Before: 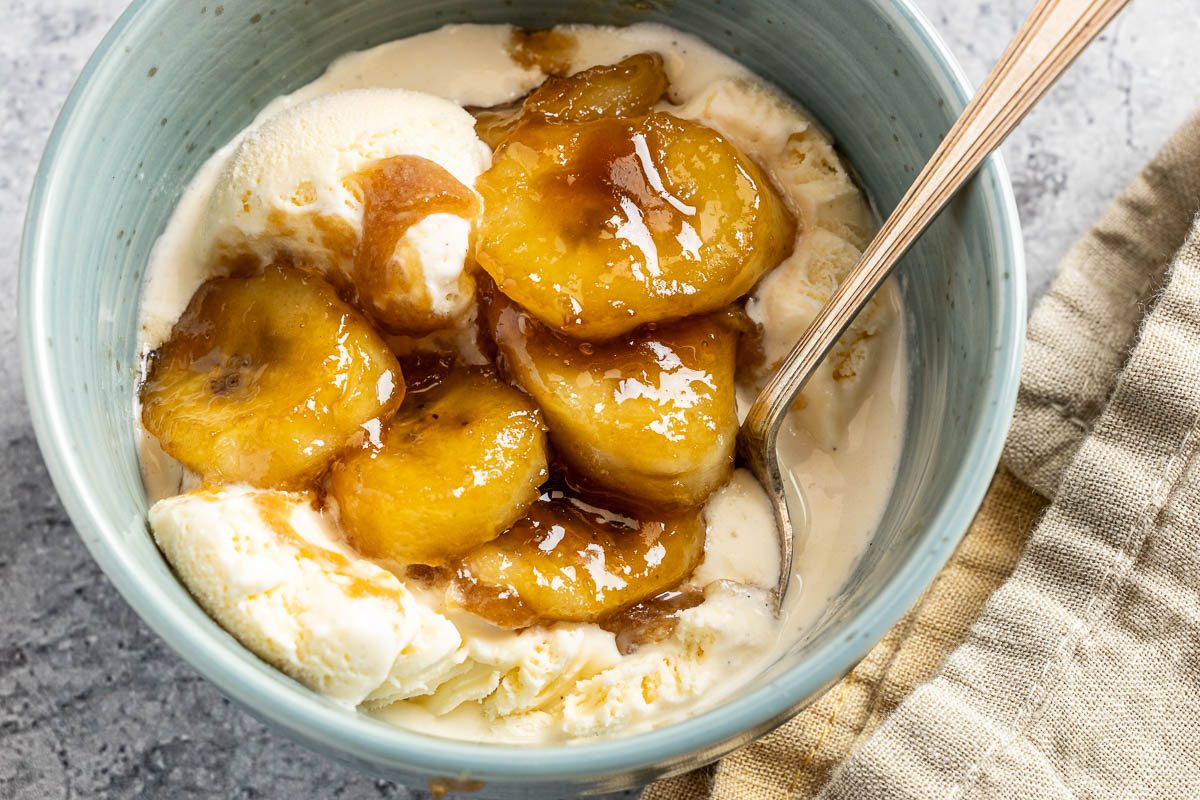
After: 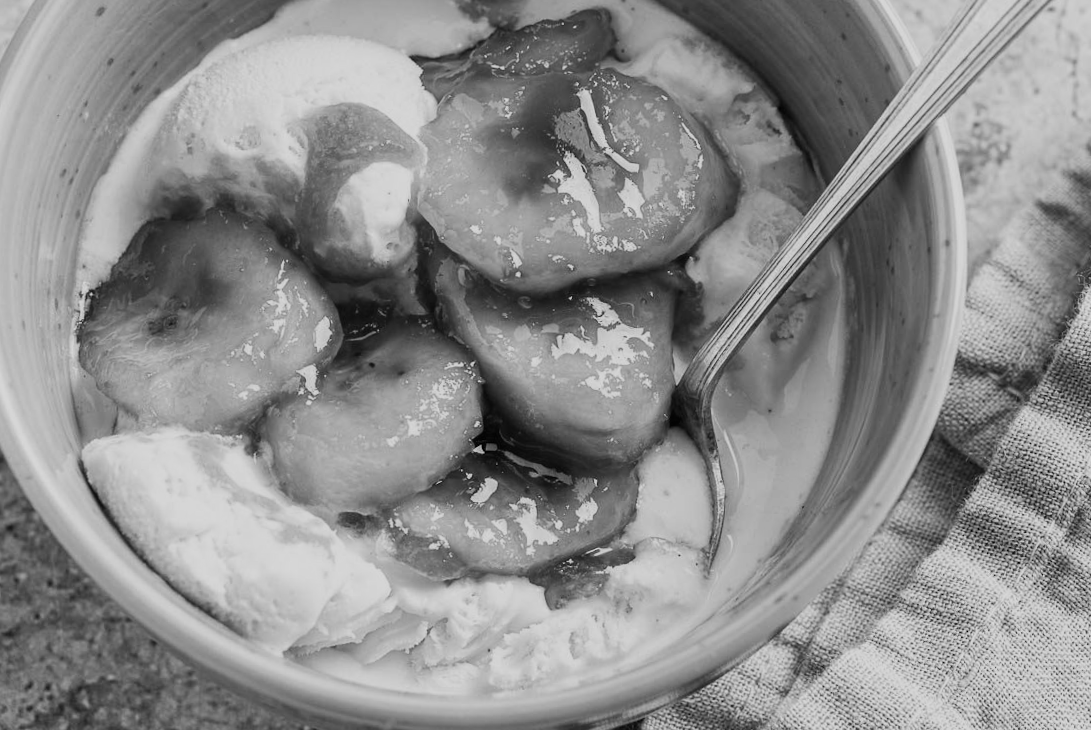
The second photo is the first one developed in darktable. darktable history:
velvia: on, module defaults
exposure: exposure -0.974 EV, compensate highlight preservation false
color calibration: output gray [0.714, 0.278, 0, 0], illuminant as shot in camera, x 0.37, y 0.382, temperature 4319.62 K
crop and rotate: angle -1.88°, left 3.11%, top 3.689%, right 1.526%, bottom 0.592%
contrast brightness saturation: contrast 0.204, brightness 0.156, saturation 0.216
